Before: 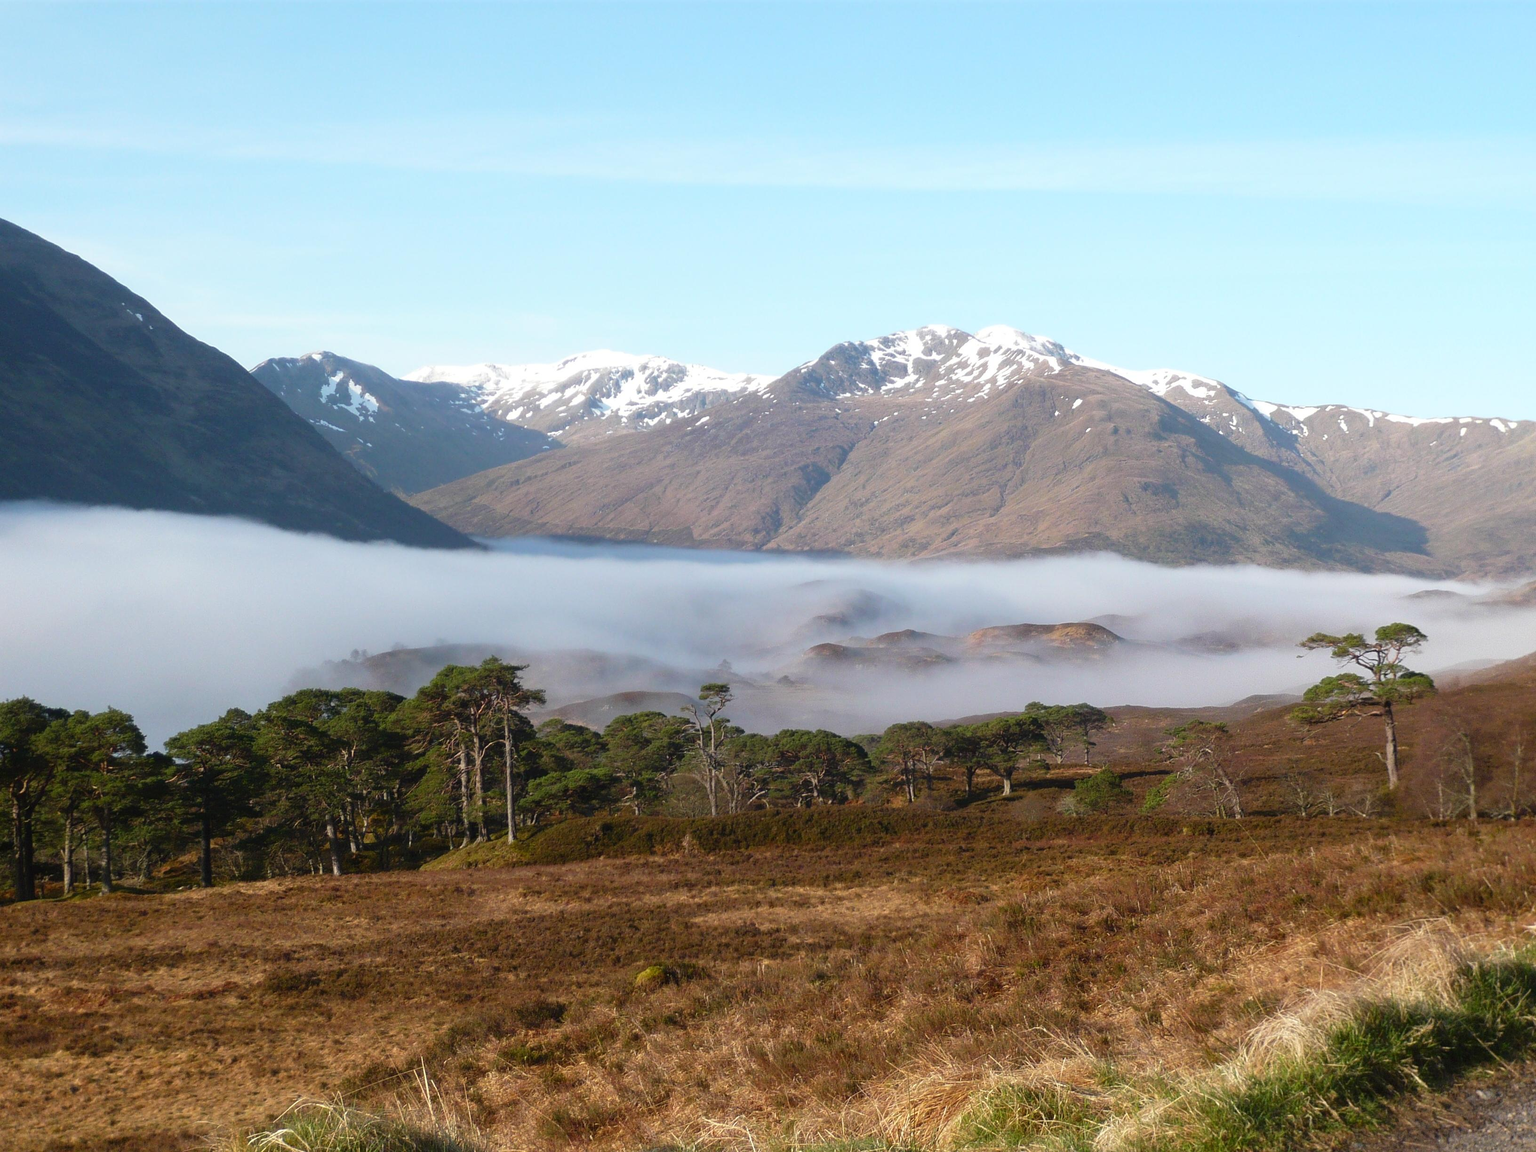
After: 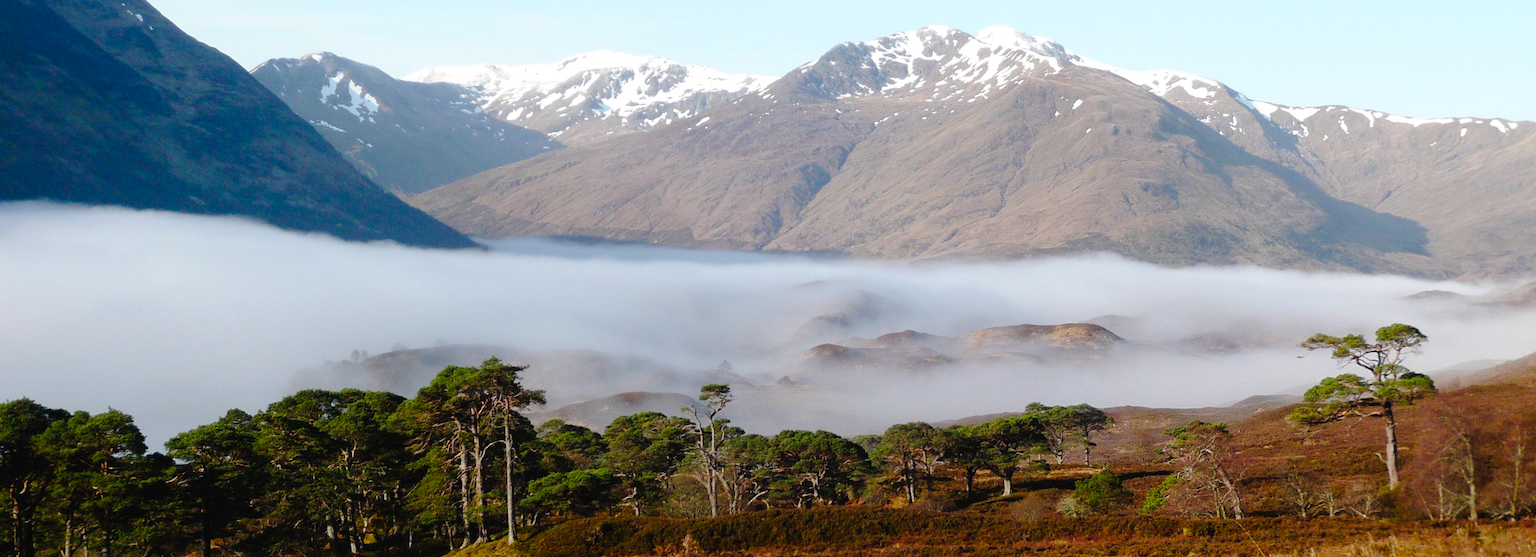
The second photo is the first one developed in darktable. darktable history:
crop and rotate: top 26.056%, bottom 25.543%
tone curve: curves: ch0 [(0, 0) (0.003, 0.026) (0.011, 0.025) (0.025, 0.022) (0.044, 0.022) (0.069, 0.028) (0.1, 0.041) (0.136, 0.062) (0.177, 0.103) (0.224, 0.167) (0.277, 0.242) (0.335, 0.343) (0.399, 0.452) (0.468, 0.539) (0.543, 0.614) (0.623, 0.683) (0.709, 0.749) (0.801, 0.827) (0.898, 0.918) (1, 1)], preserve colors none
